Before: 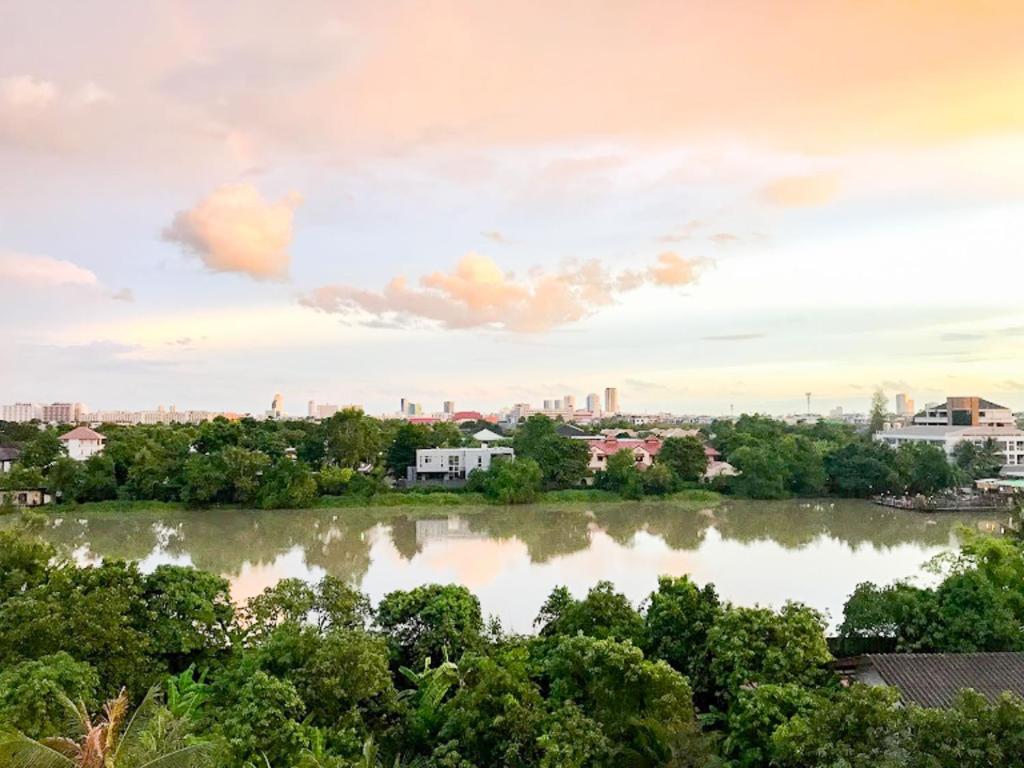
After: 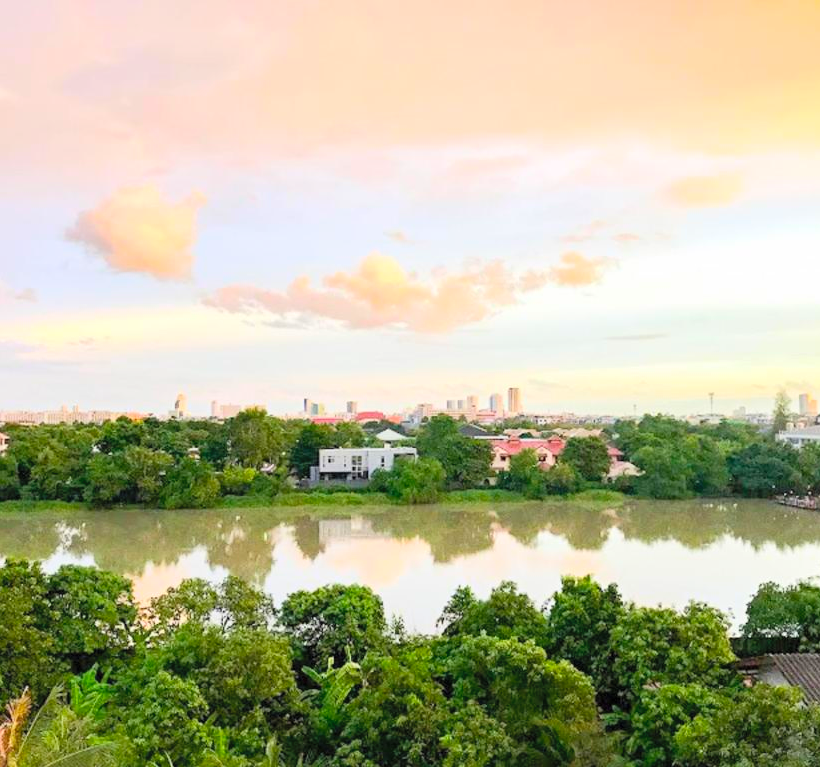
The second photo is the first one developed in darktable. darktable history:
contrast brightness saturation: contrast 0.066, brightness 0.178, saturation 0.404
crop and rotate: left 9.558%, right 10.278%
